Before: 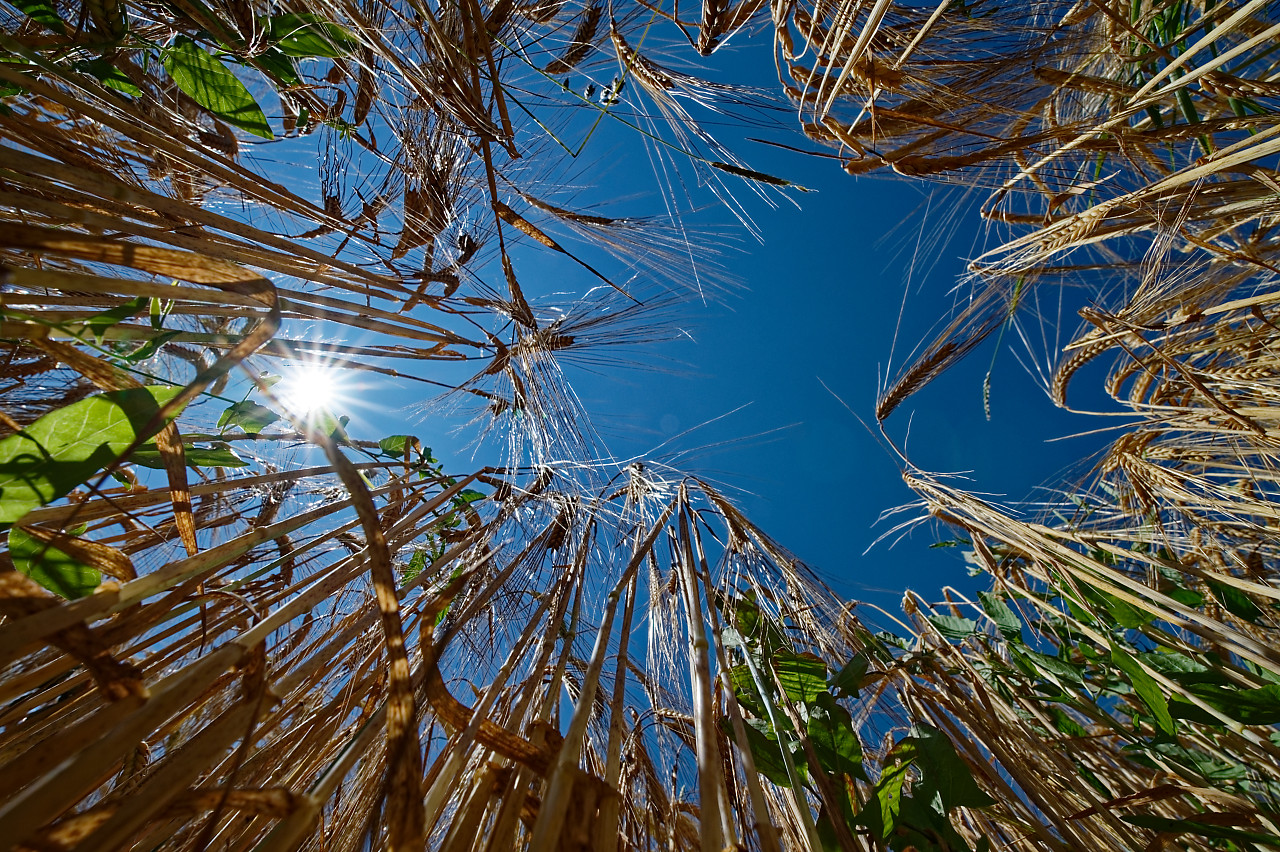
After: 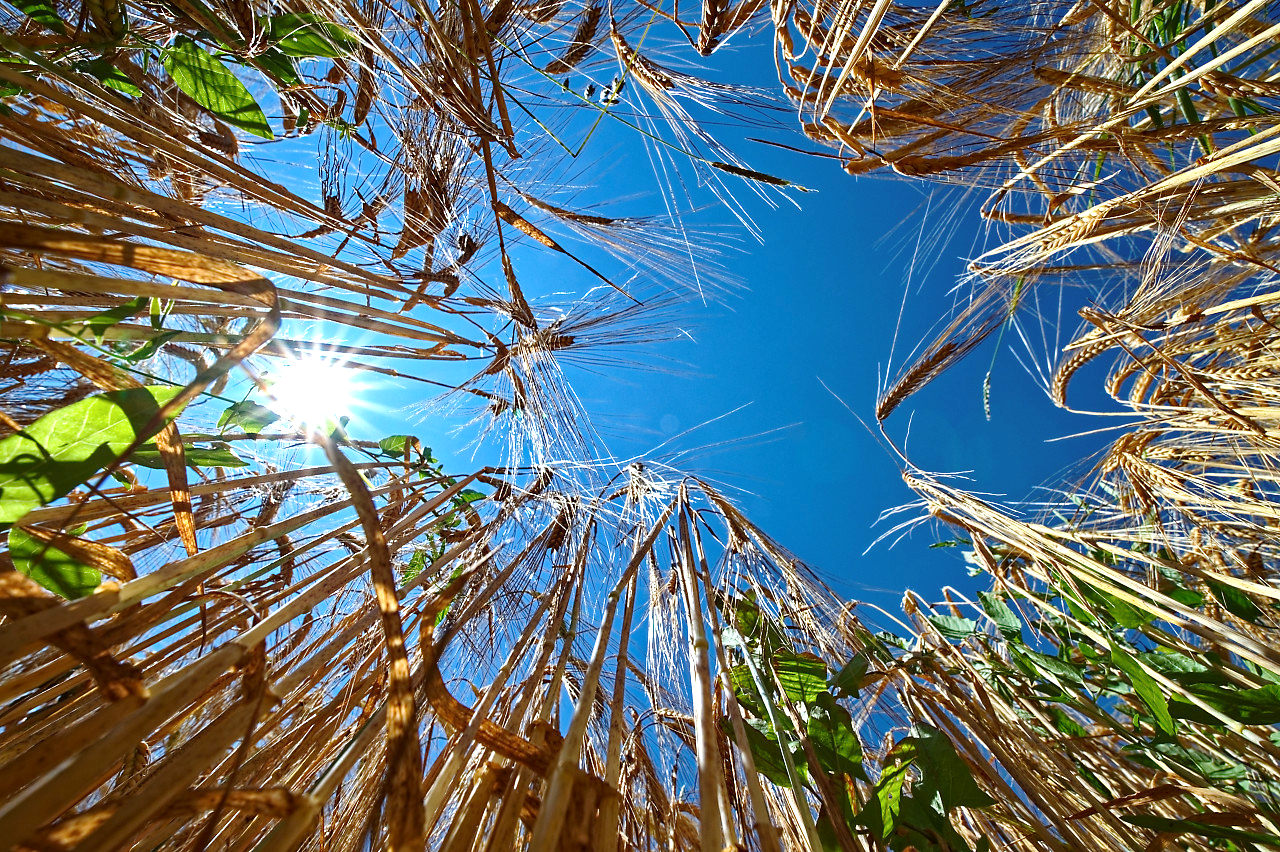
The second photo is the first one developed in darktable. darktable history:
color correction: highlights a* -2.83, highlights b* -2.53, shadows a* 2.54, shadows b* 2.84
exposure: black level correction 0, exposure 1.099 EV, compensate highlight preservation false
